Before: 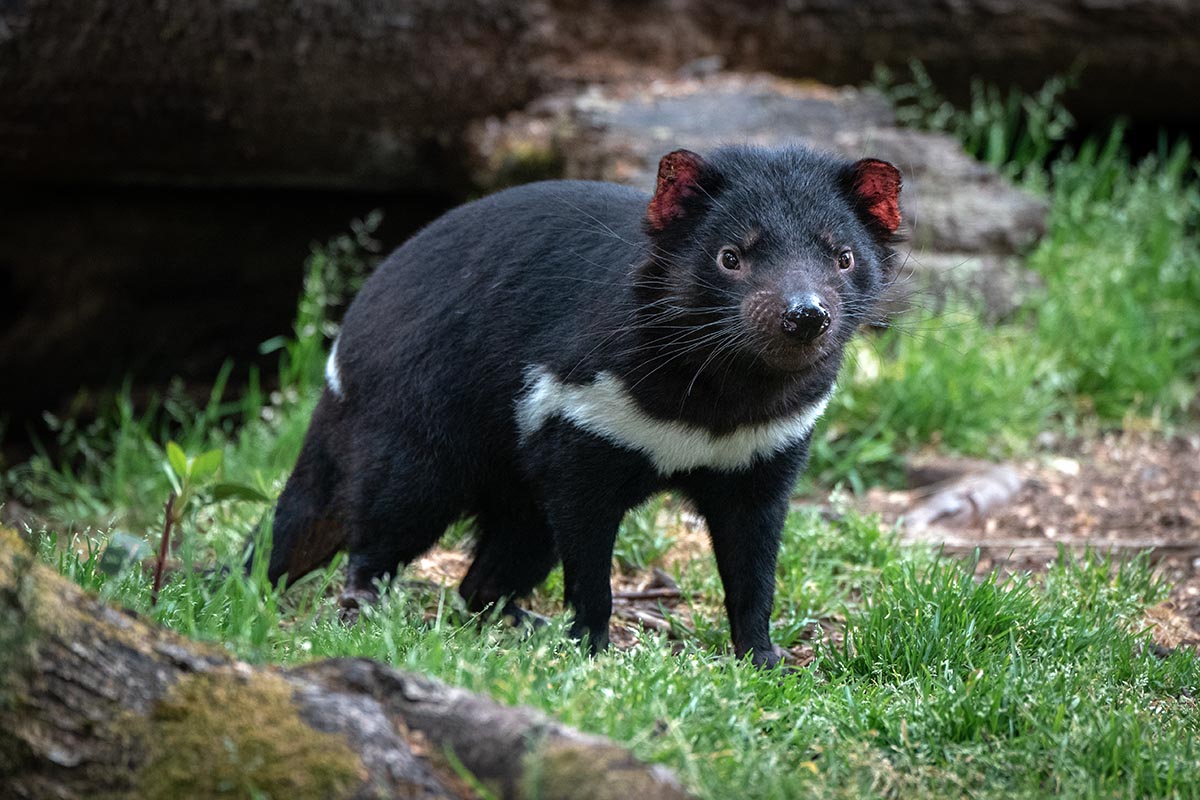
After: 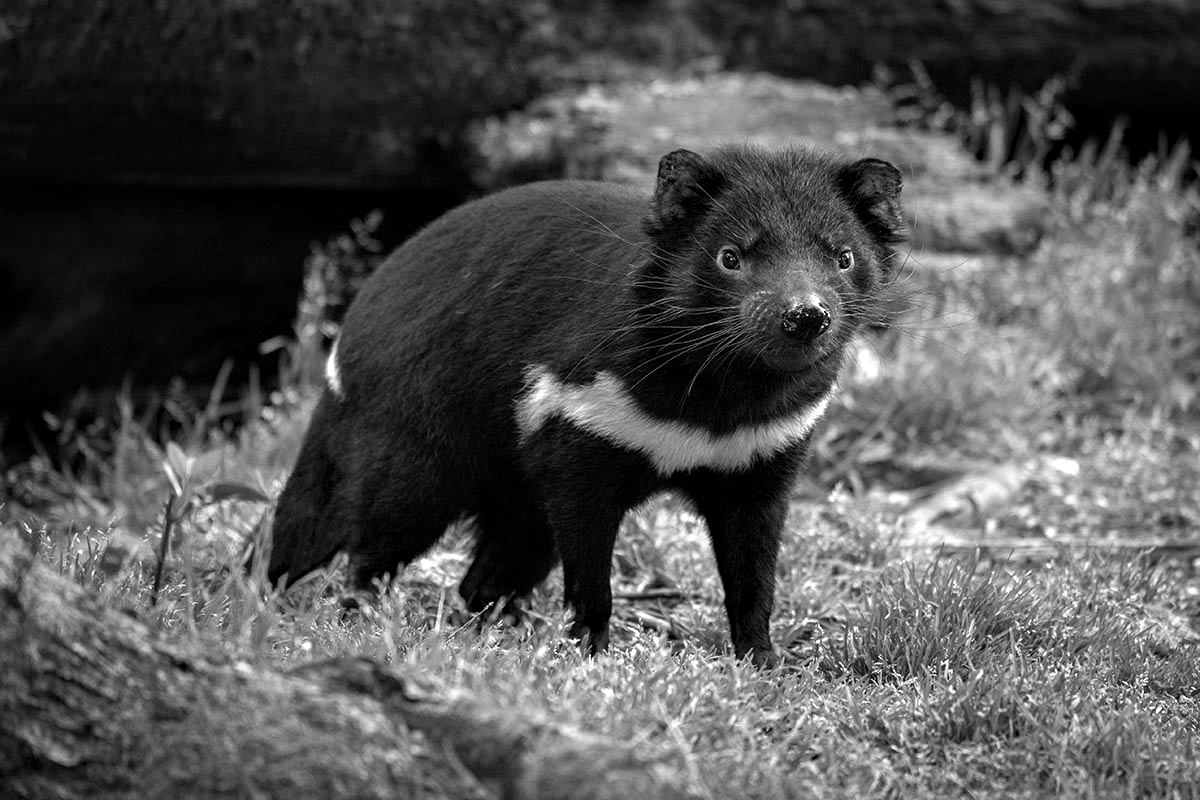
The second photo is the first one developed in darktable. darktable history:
monochrome: a 32, b 64, size 2.3
contrast equalizer: octaves 7, y [[0.6 ×6], [0.55 ×6], [0 ×6], [0 ×6], [0 ×6]], mix 0.3
